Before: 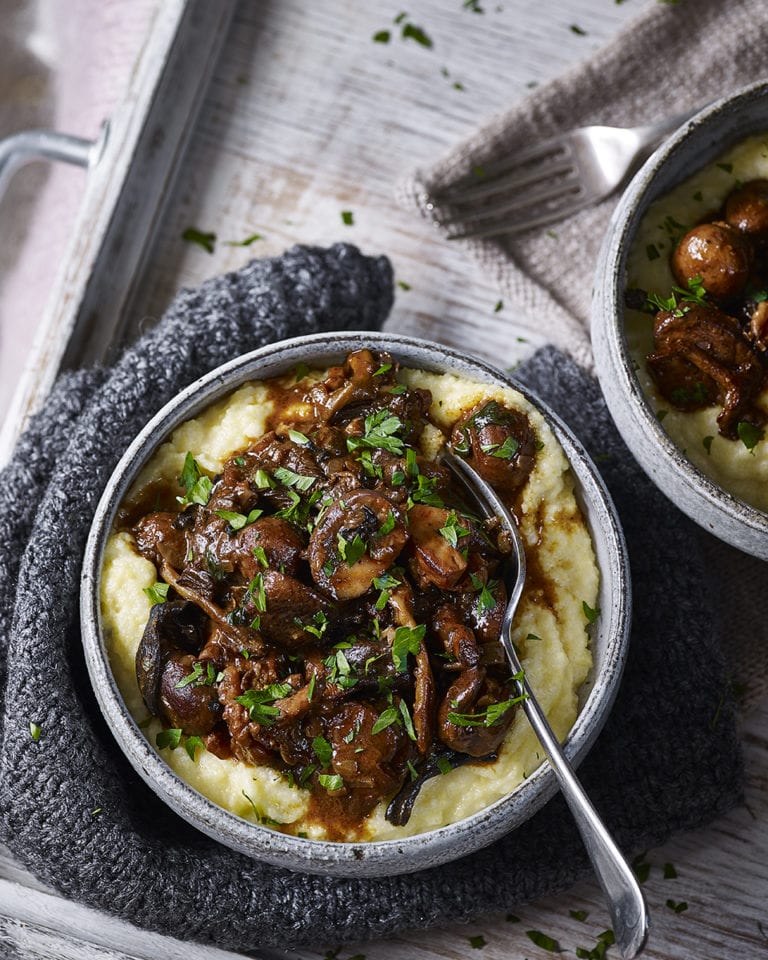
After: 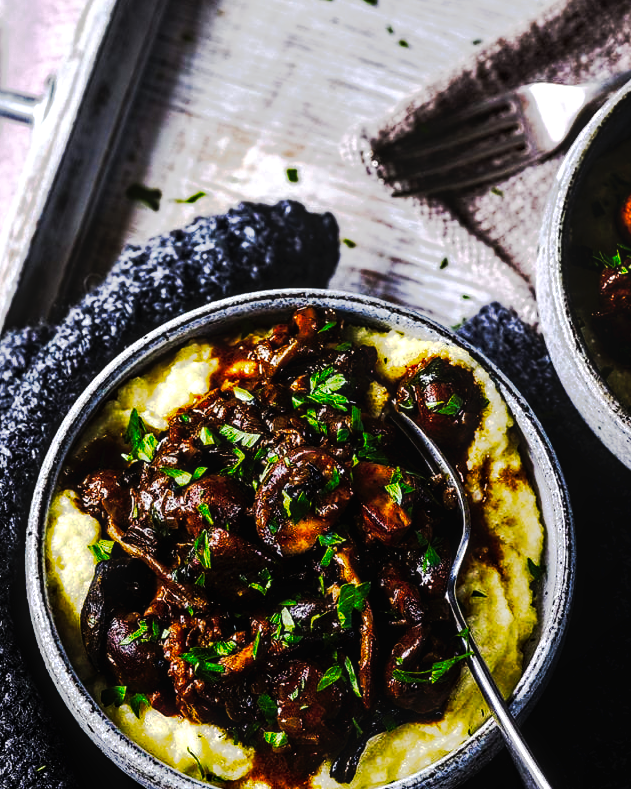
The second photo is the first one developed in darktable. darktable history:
local contrast: on, module defaults
crop and rotate: left 7.196%, top 4.574%, right 10.605%, bottom 13.178%
color balance: lift [0.991, 1, 1, 1], gamma [0.996, 1, 1, 1], input saturation 98.52%, contrast 20.34%, output saturation 103.72%
tone curve: curves: ch0 [(0, 0) (0.003, 0.005) (0.011, 0.007) (0.025, 0.009) (0.044, 0.013) (0.069, 0.017) (0.1, 0.02) (0.136, 0.029) (0.177, 0.052) (0.224, 0.086) (0.277, 0.129) (0.335, 0.188) (0.399, 0.256) (0.468, 0.361) (0.543, 0.526) (0.623, 0.696) (0.709, 0.784) (0.801, 0.85) (0.898, 0.882) (1, 1)], preserve colors none
